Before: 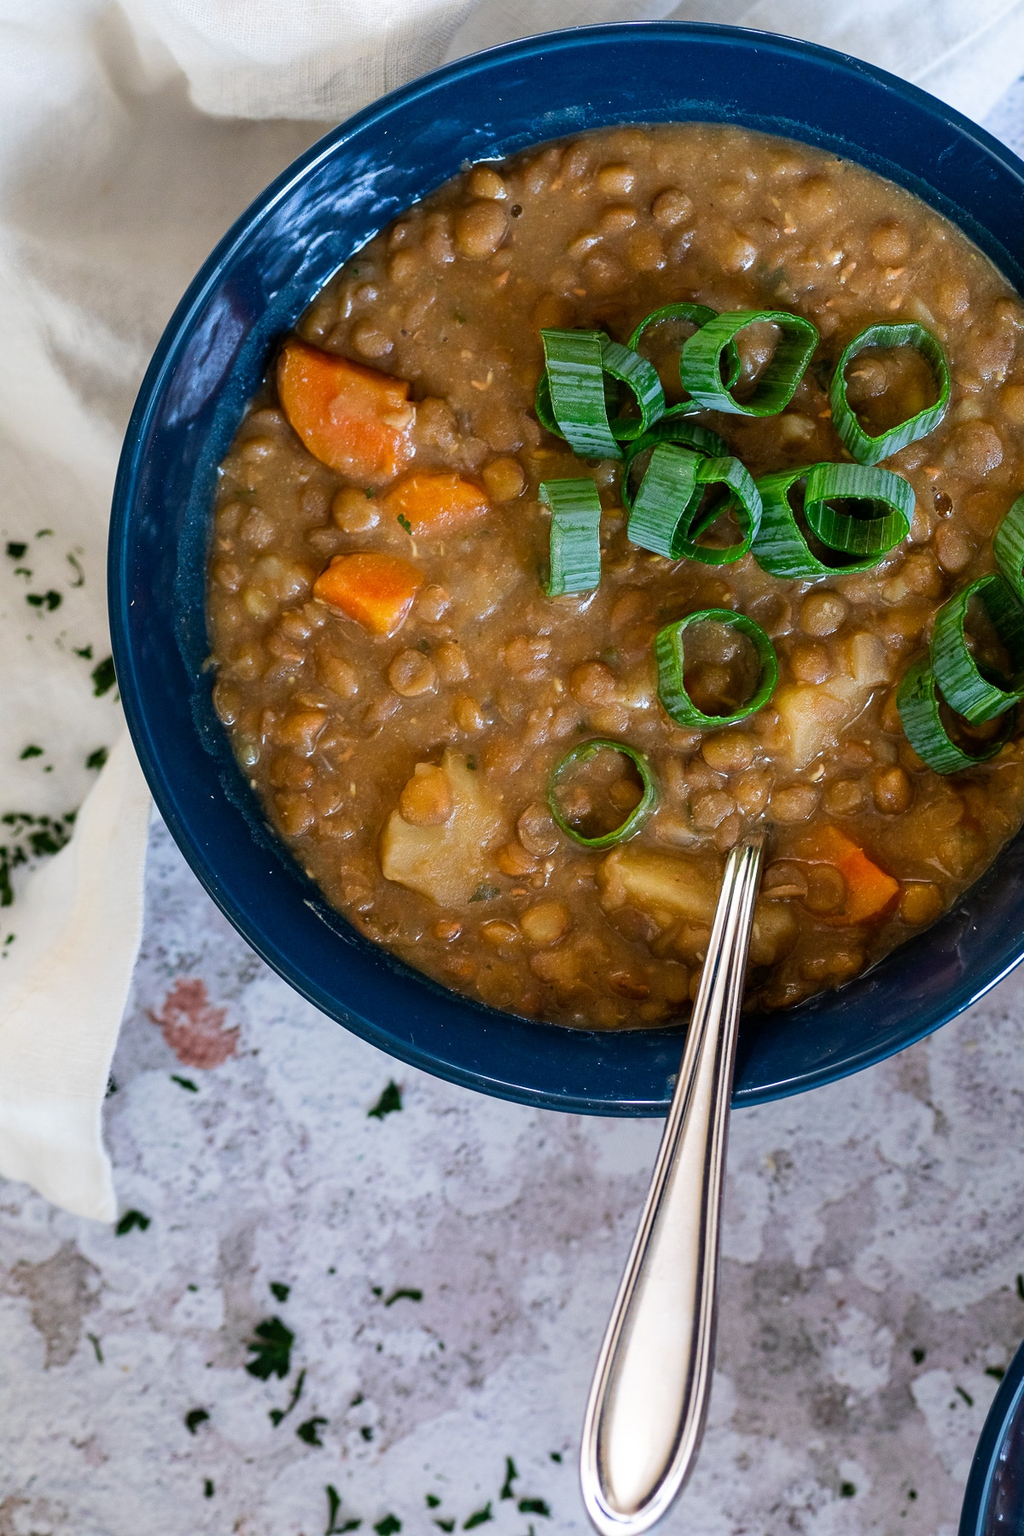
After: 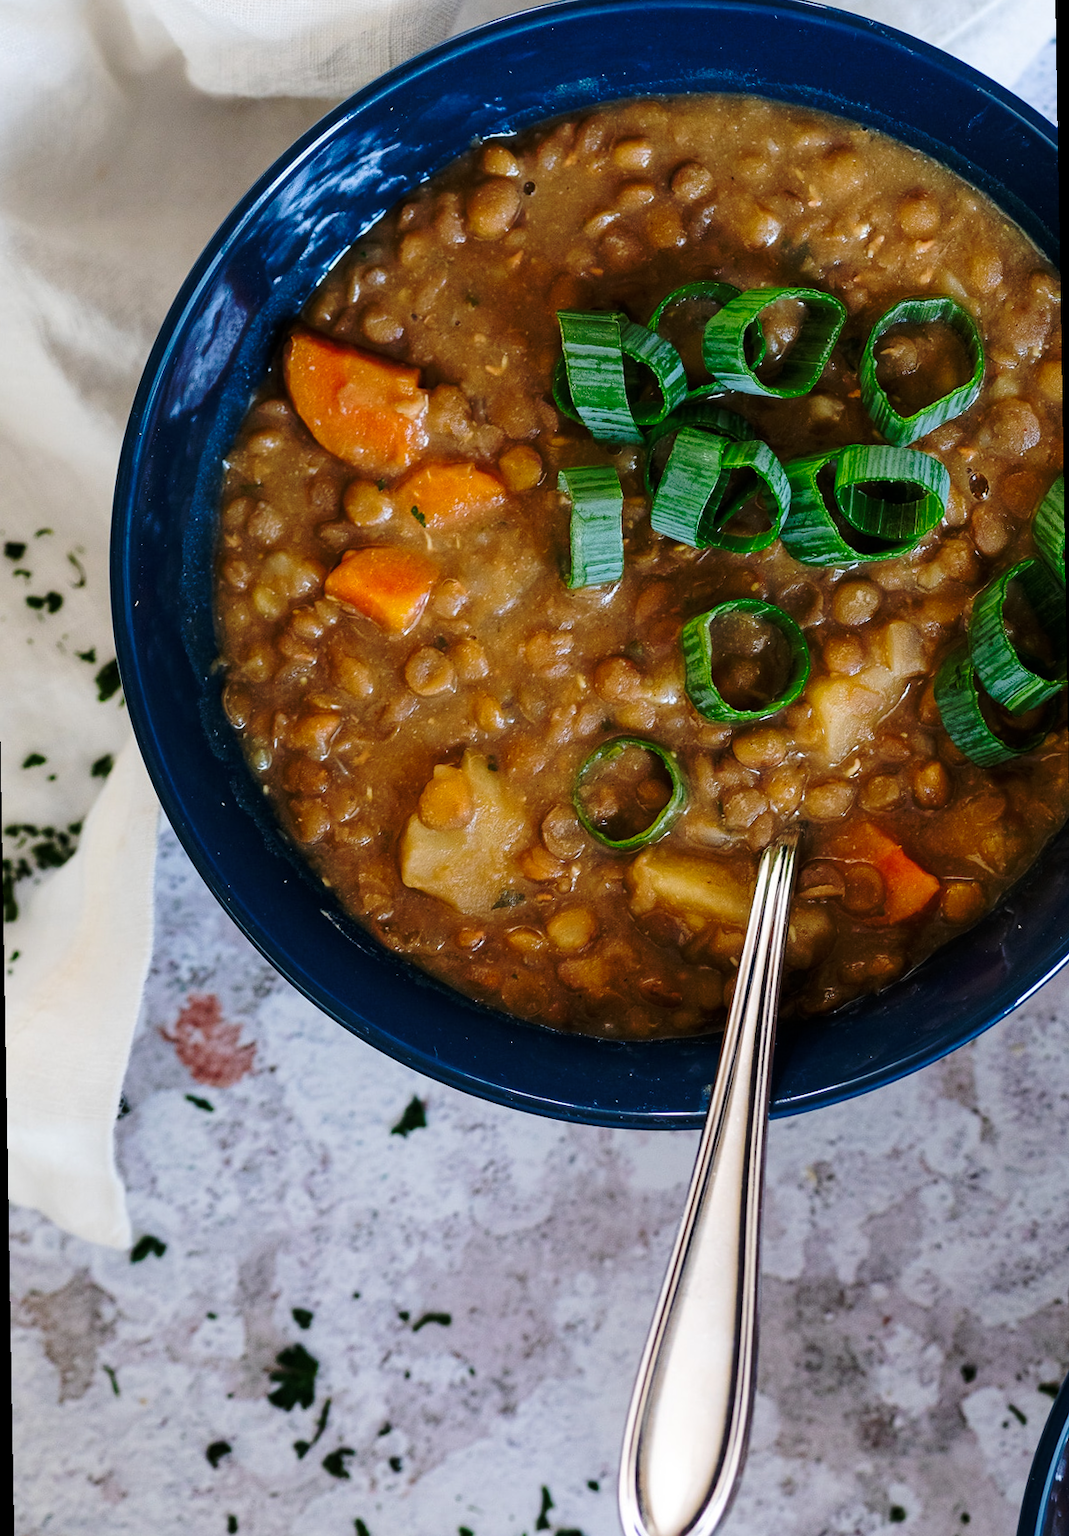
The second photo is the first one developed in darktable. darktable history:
base curve: curves: ch0 [(0, 0) (0.073, 0.04) (0.157, 0.139) (0.492, 0.492) (0.758, 0.758) (1, 1)], preserve colors none
rotate and perspective: rotation -1°, crop left 0.011, crop right 0.989, crop top 0.025, crop bottom 0.975
contrast brightness saturation: saturation -0.04
